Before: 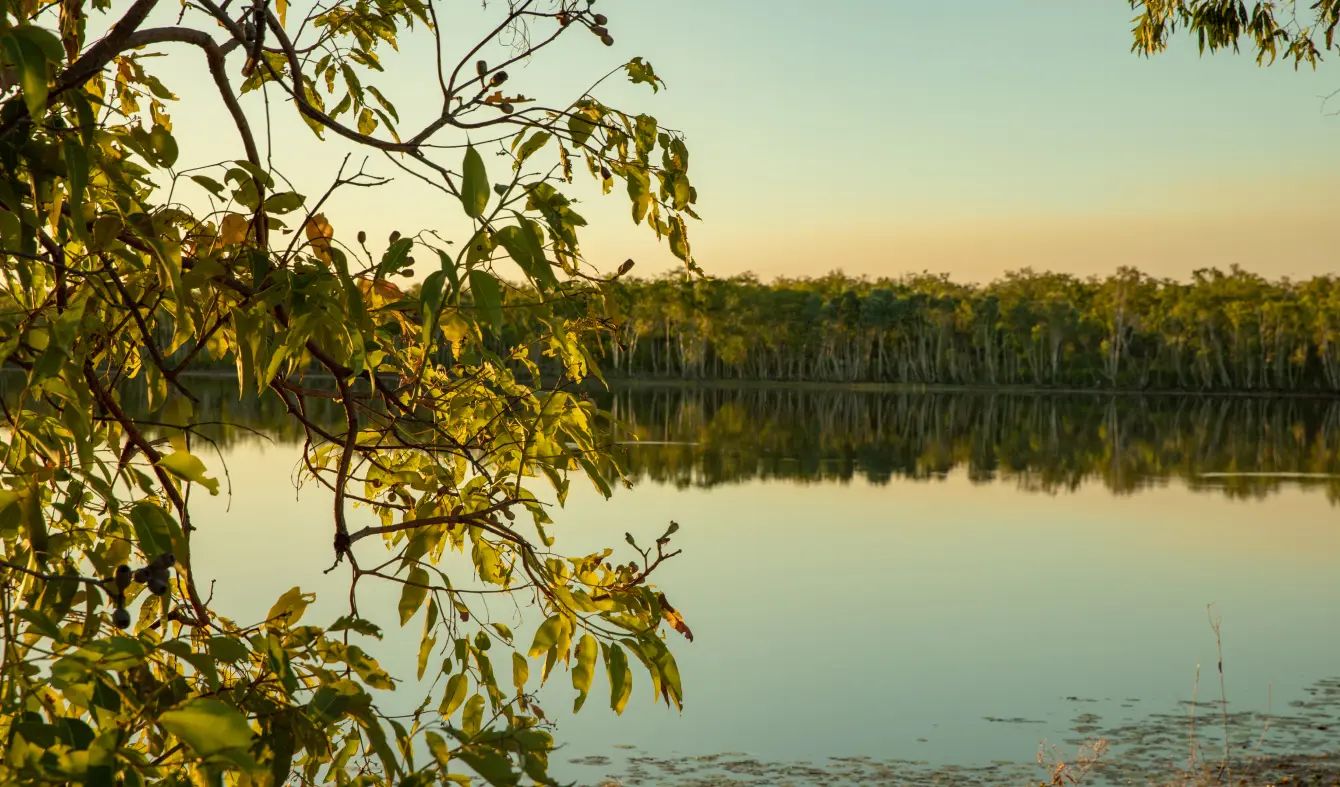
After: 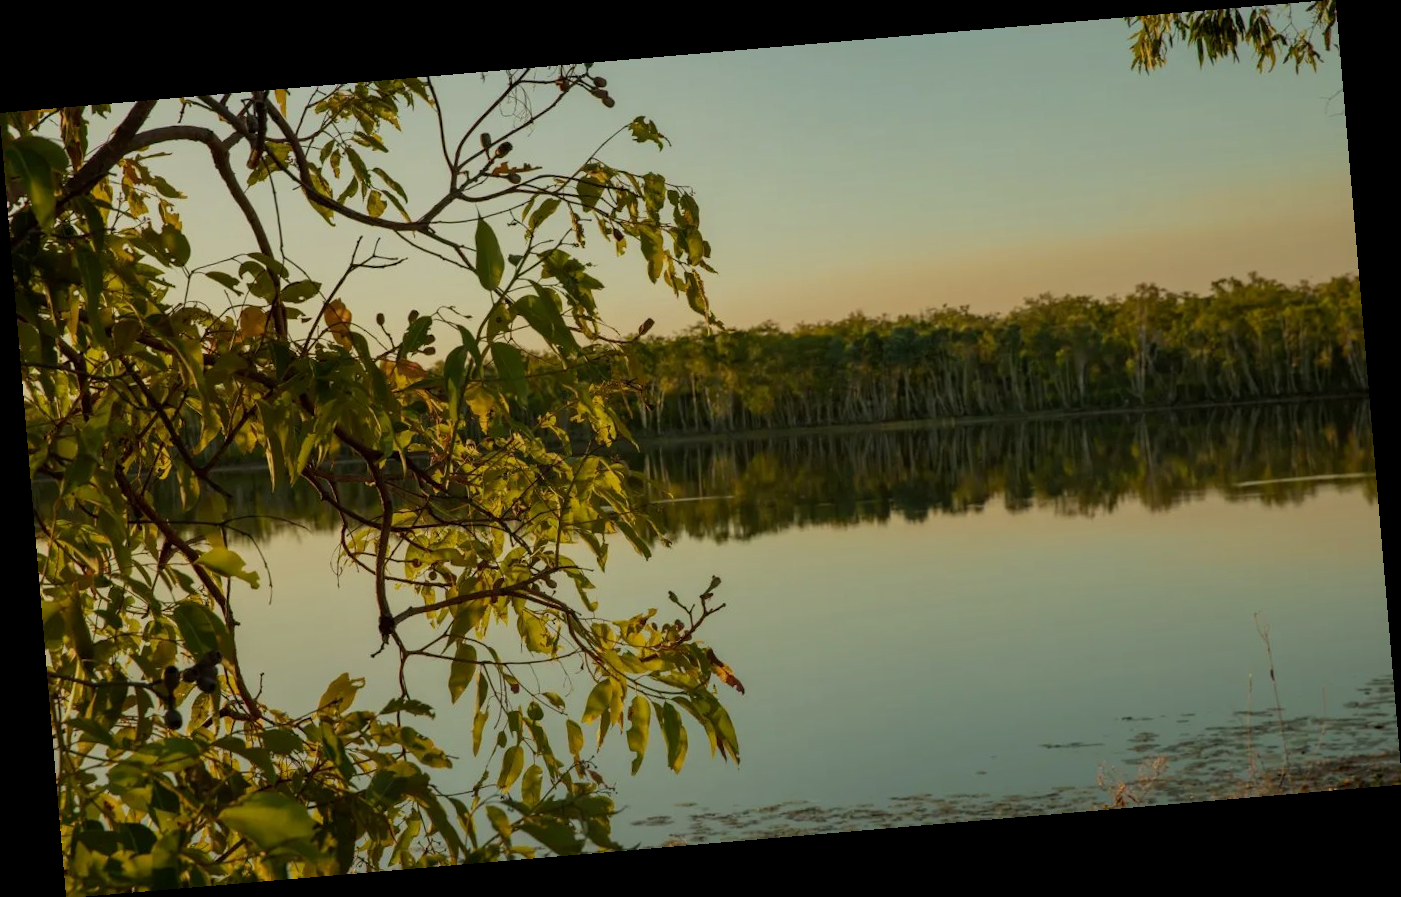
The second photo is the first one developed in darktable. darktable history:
exposure: black level correction 0, exposure -0.766 EV, compensate highlight preservation false
rotate and perspective: rotation -4.86°, automatic cropping off
